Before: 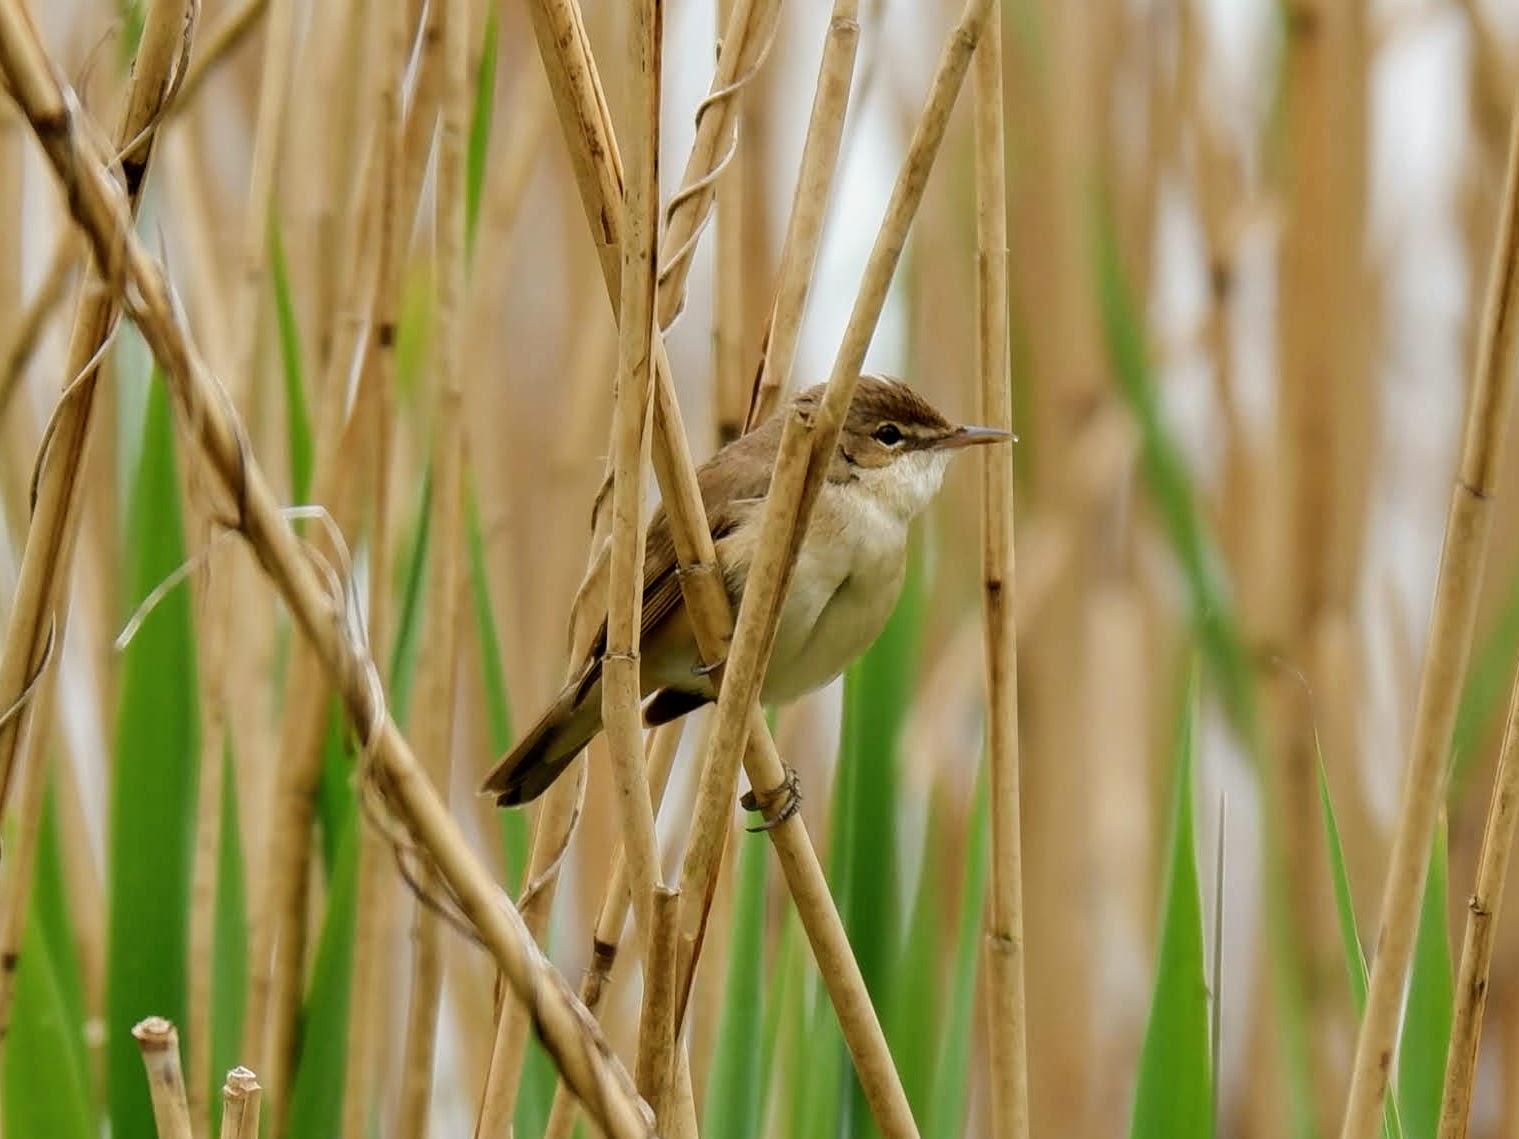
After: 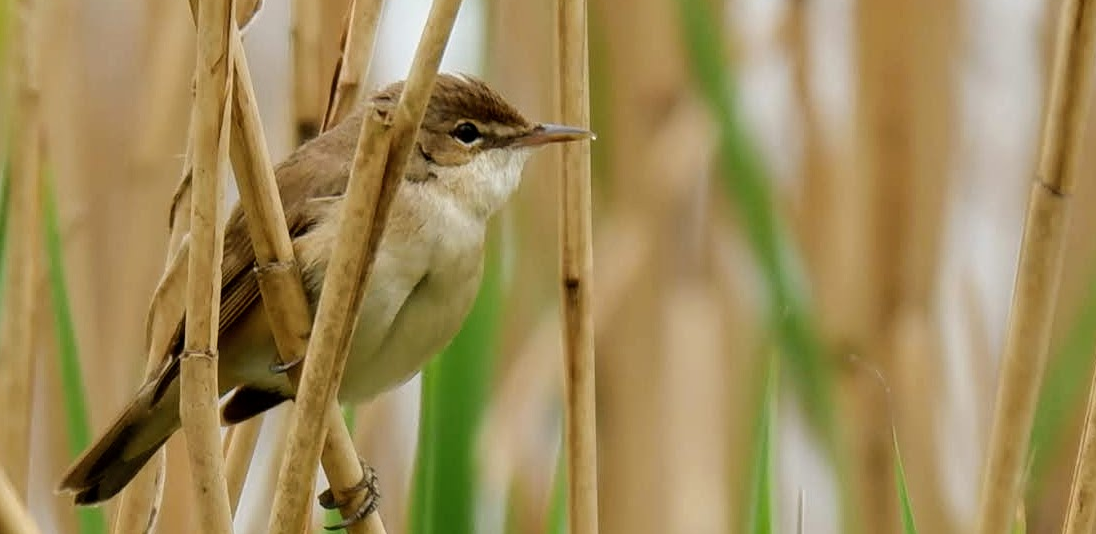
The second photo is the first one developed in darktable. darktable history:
crop and rotate: left 27.838%, top 26.598%, bottom 26.495%
